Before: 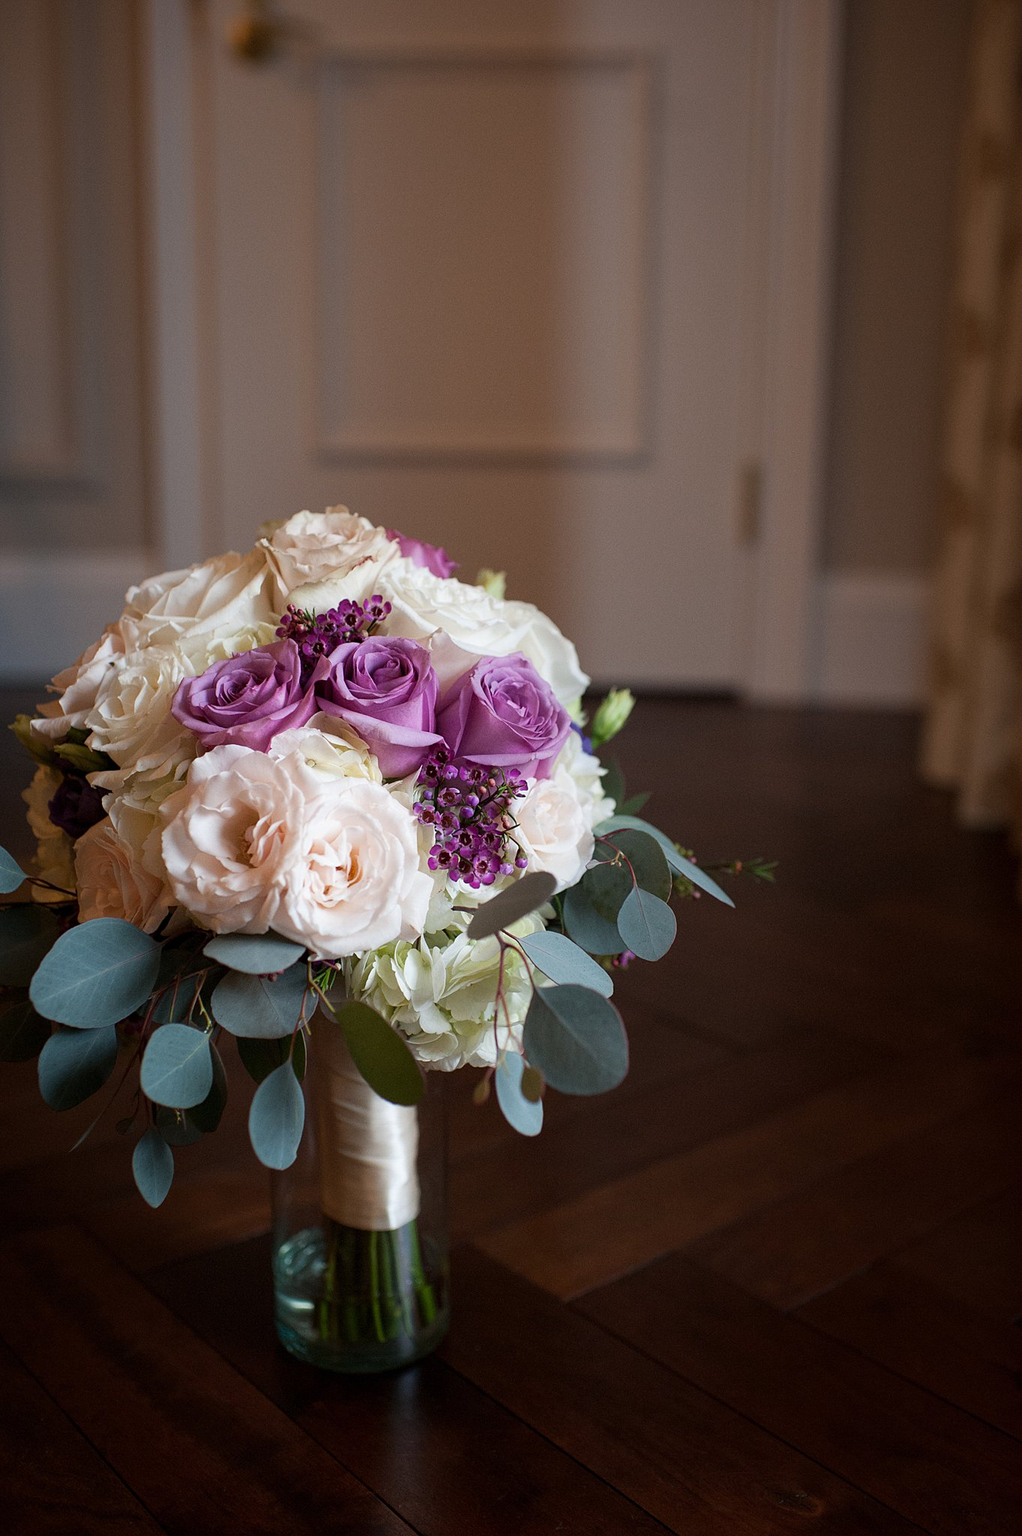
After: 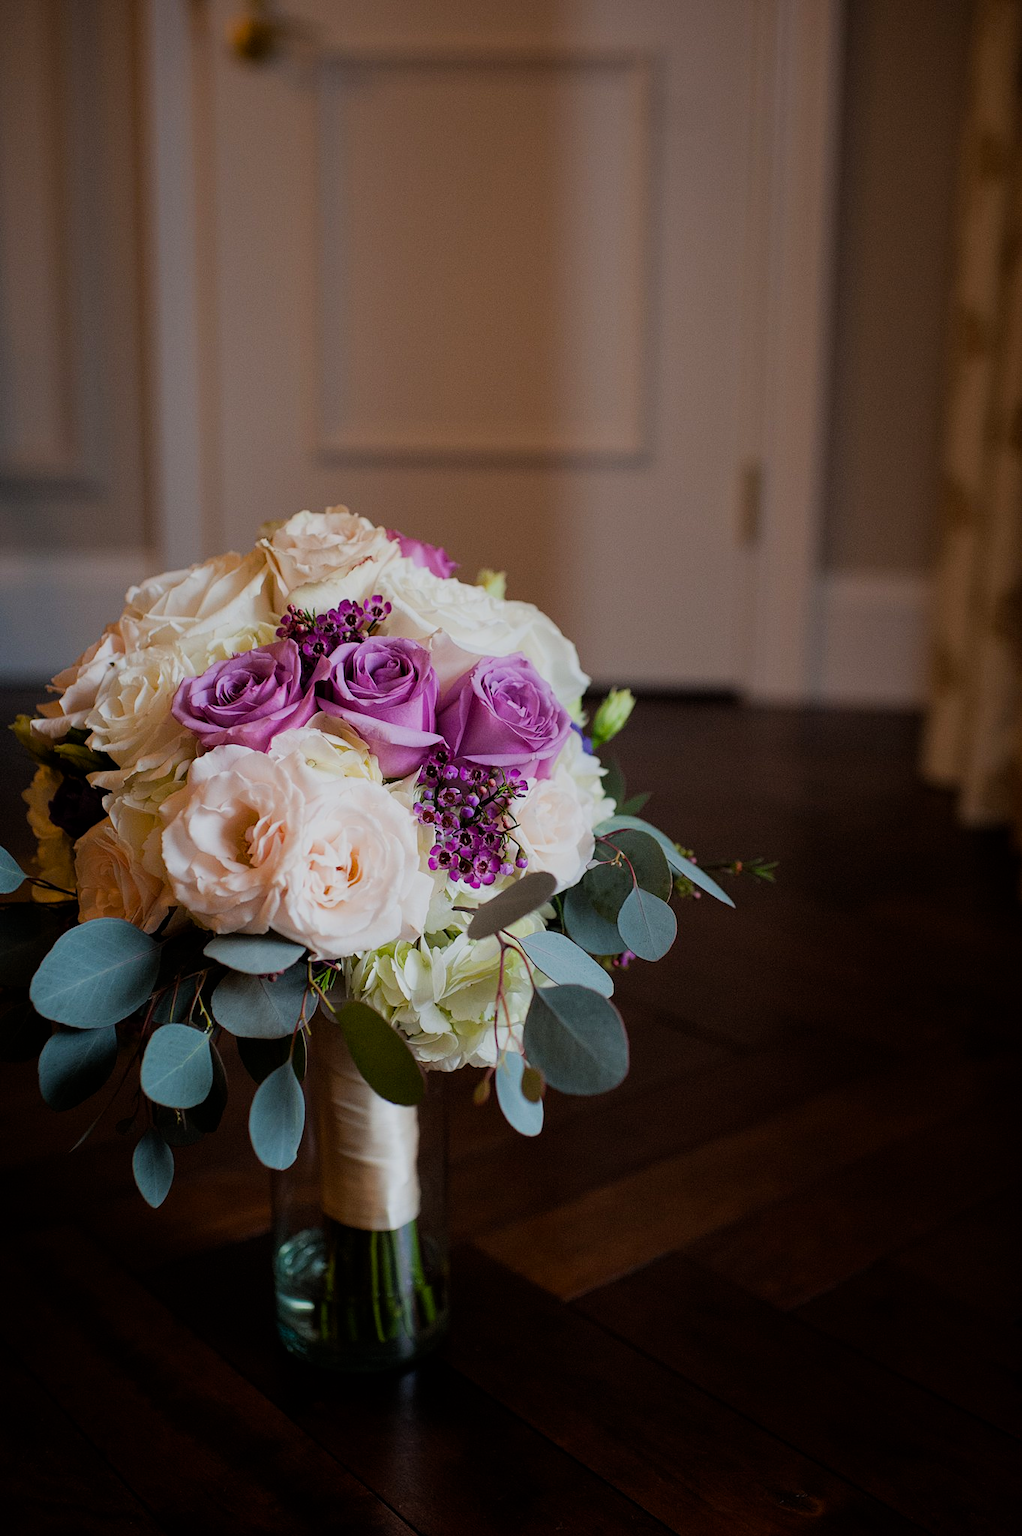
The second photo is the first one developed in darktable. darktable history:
filmic rgb: black relative exposure -7.65 EV, white relative exposure 4.56 EV, hardness 3.61
color balance: output saturation 120%
